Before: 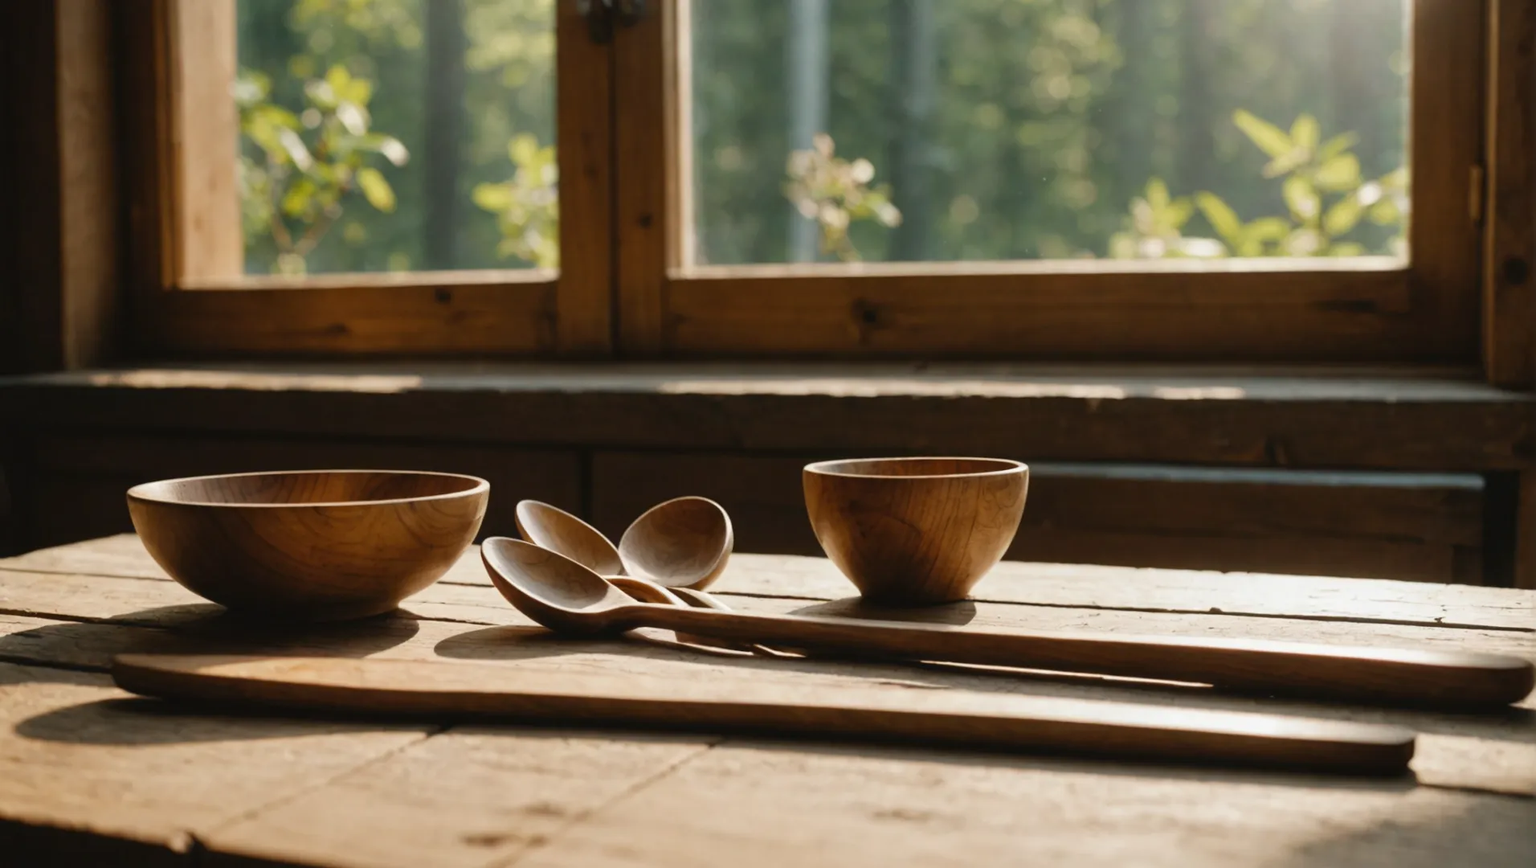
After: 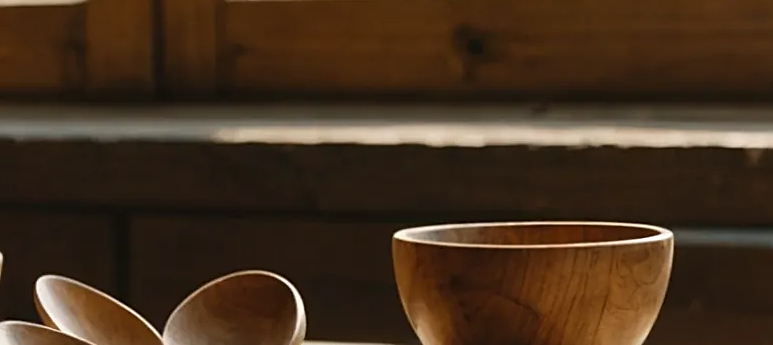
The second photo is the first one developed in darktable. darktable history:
crop: left 31.751%, top 32.172%, right 27.8%, bottom 35.83%
sharpen: radius 1.967
exposure: exposure 0.078 EV, compensate highlight preservation false
